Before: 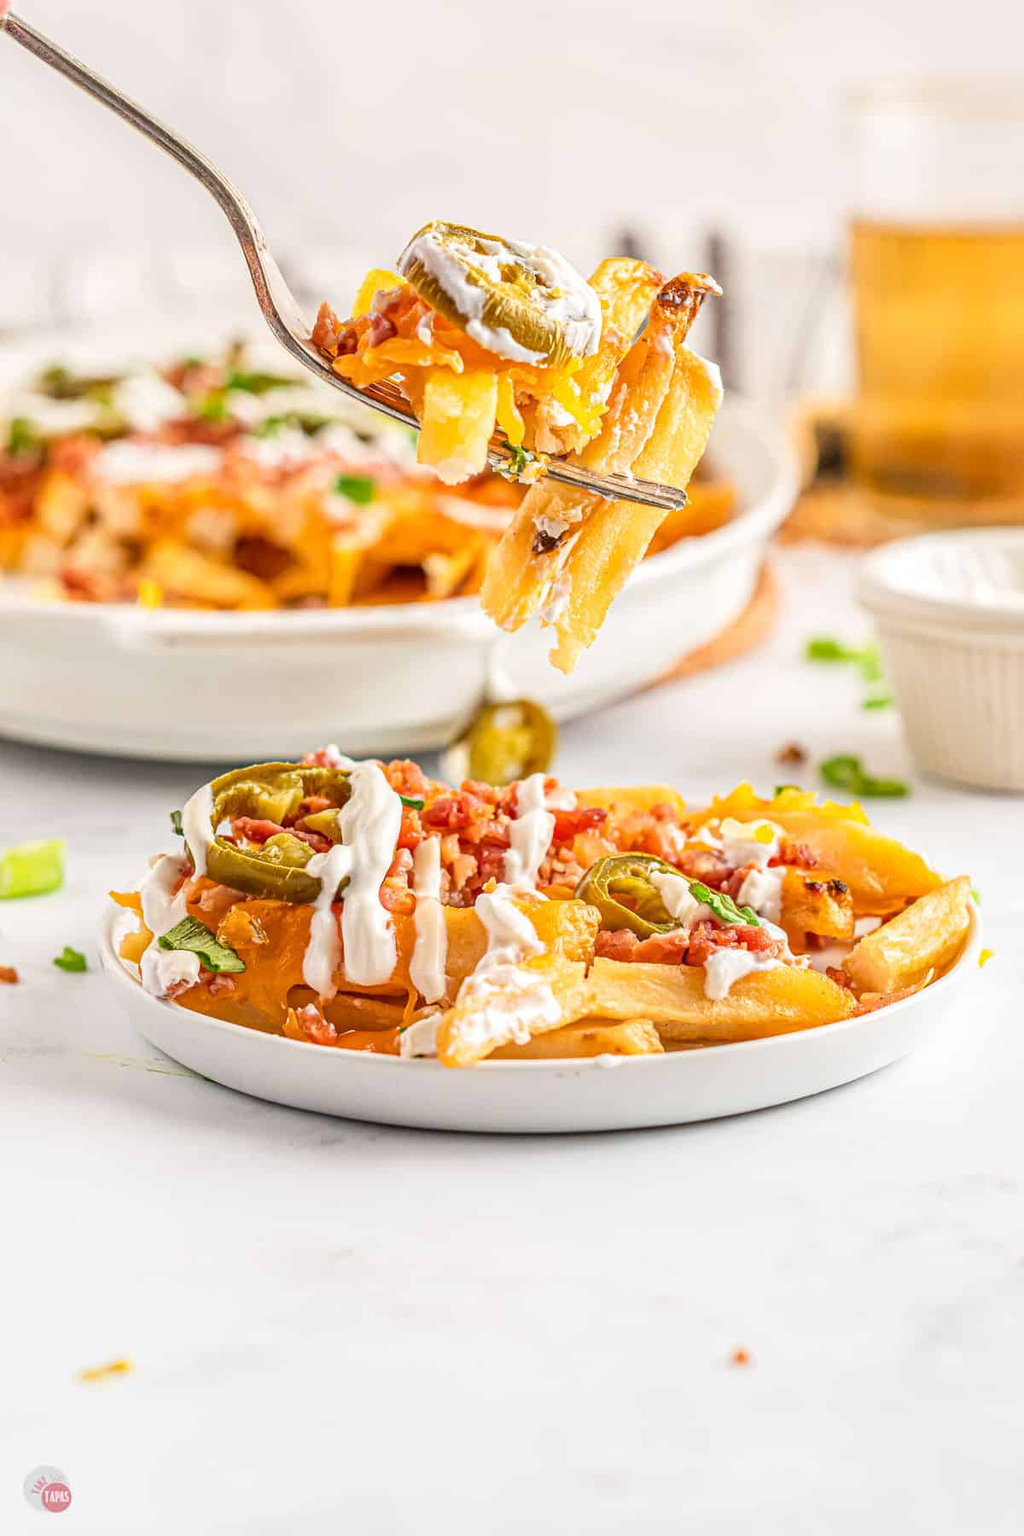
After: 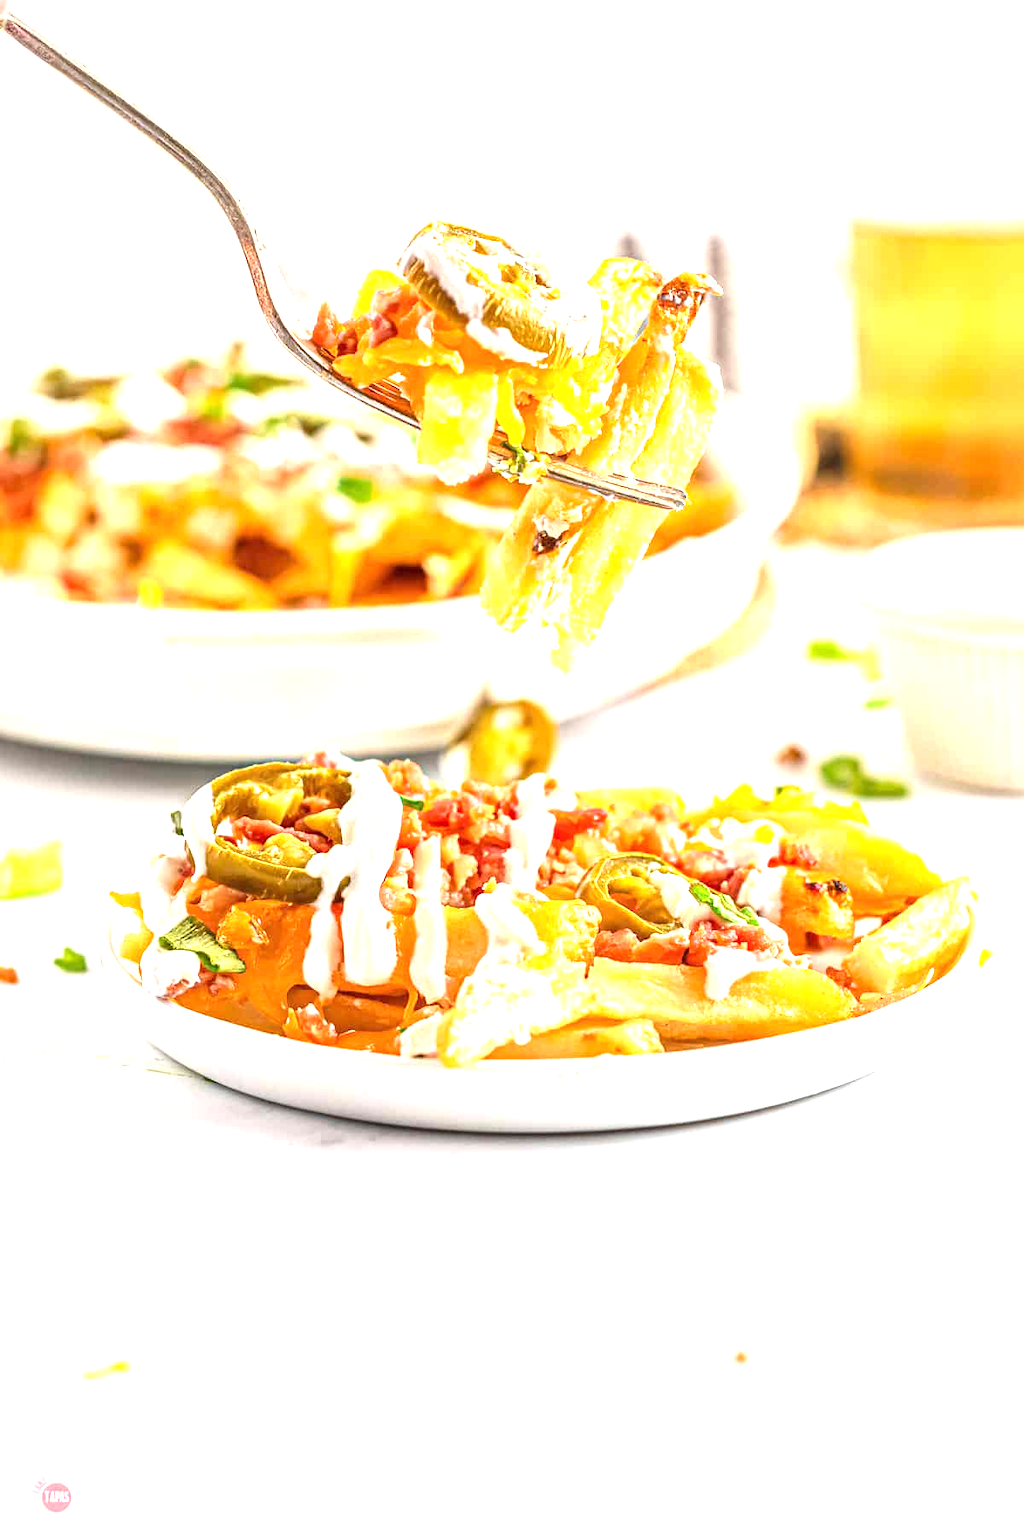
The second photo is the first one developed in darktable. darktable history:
tone equalizer: on, module defaults
exposure: black level correction 0, exposure 1 EV, compensate exposure bias true, compensate highlight preservation false
